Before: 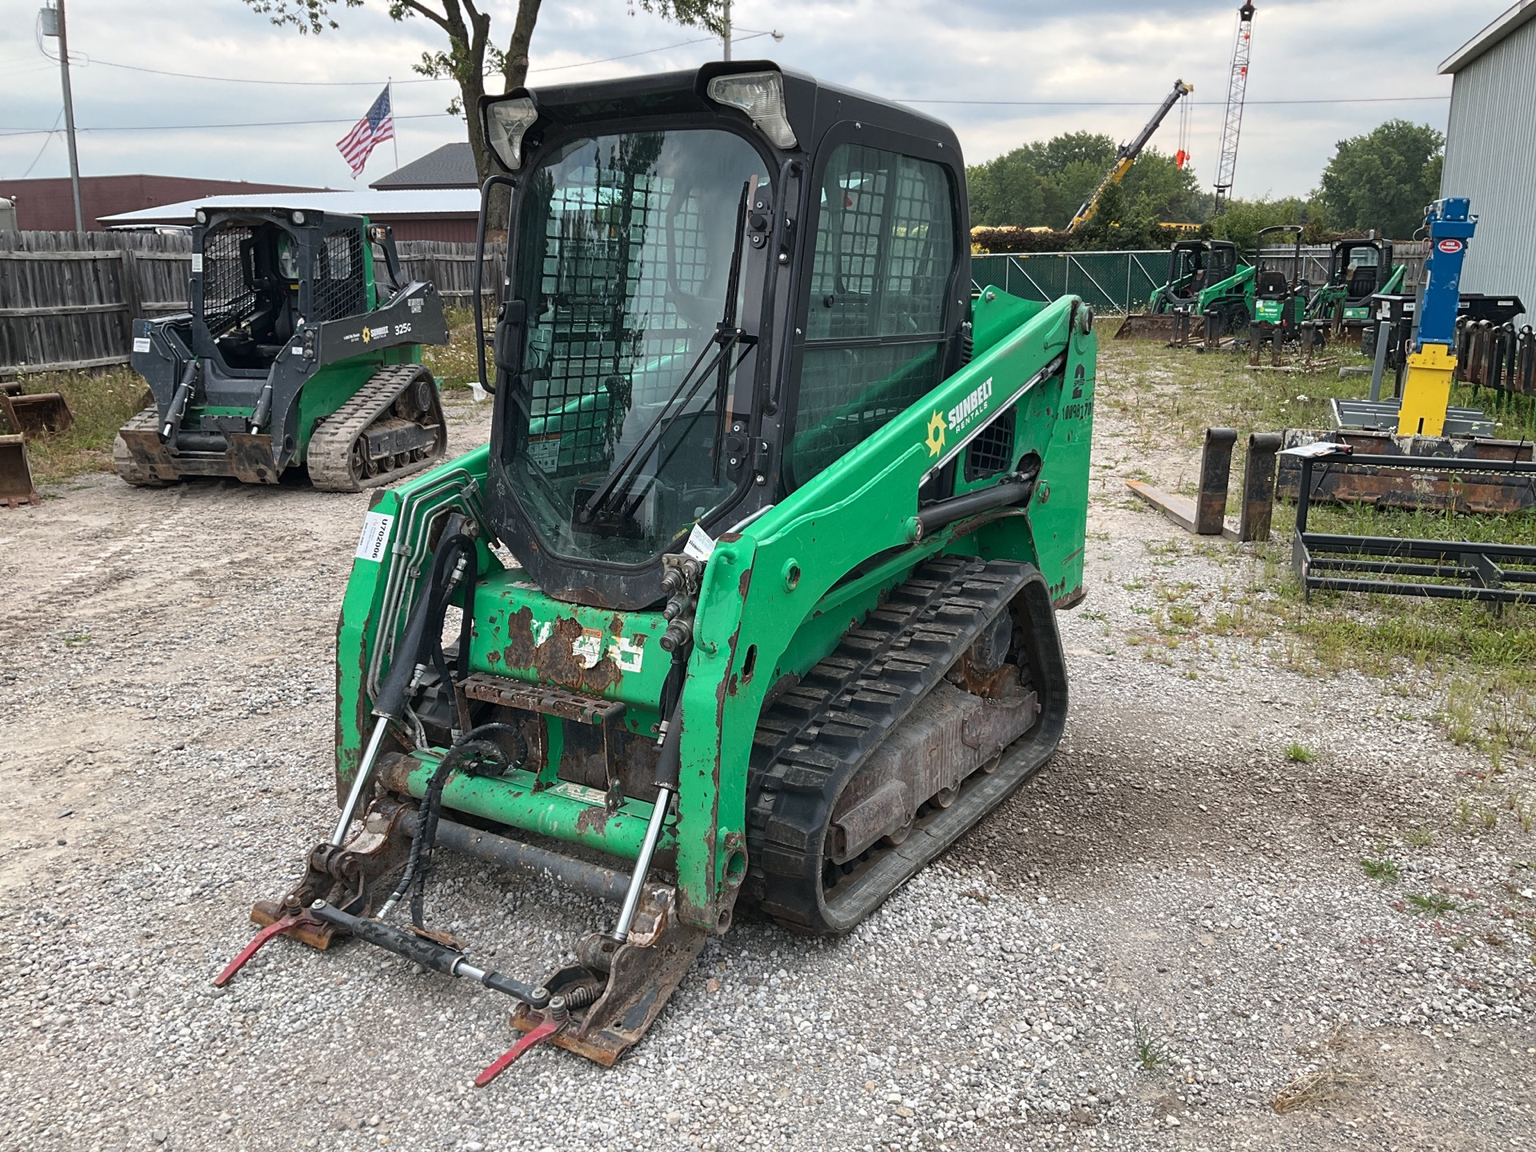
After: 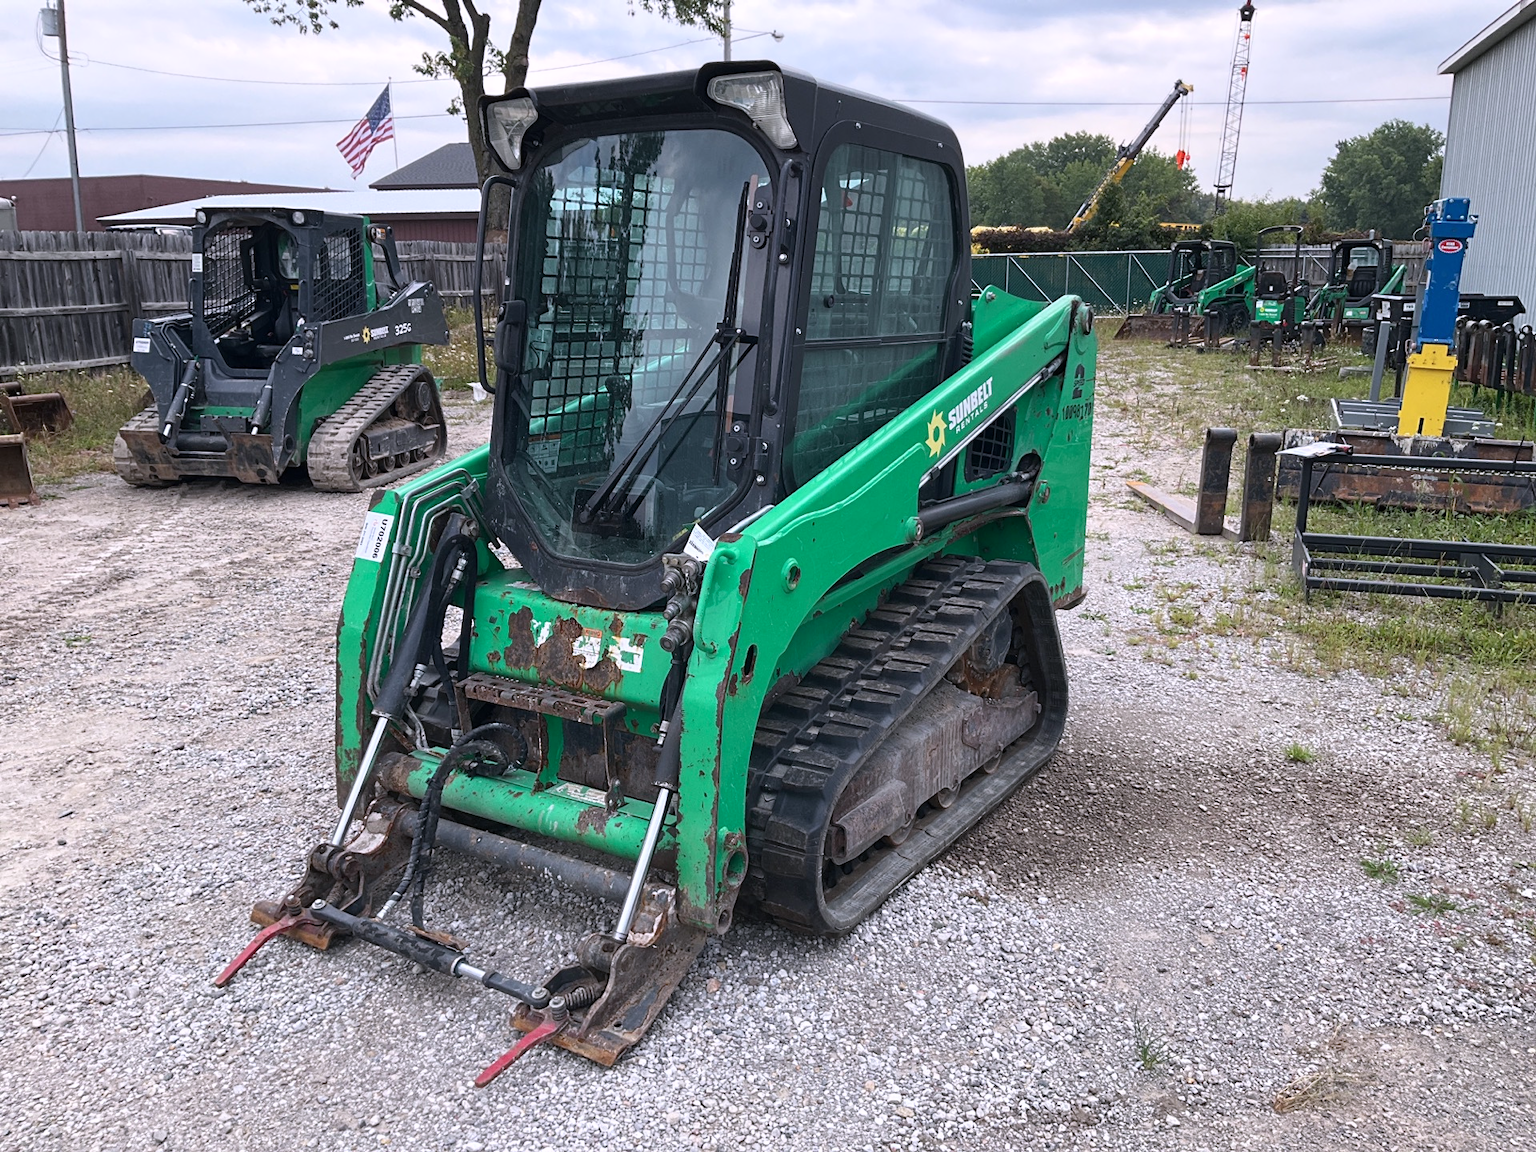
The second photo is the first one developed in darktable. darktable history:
color calibration: illuminant as shot in camera, x 0.369, y 0.382, temperature 4320.66 K
color correction: highlights a* 3.6, highlights b* 5.13
shadows and highlights: shadows -1.49, highlights 38.06
